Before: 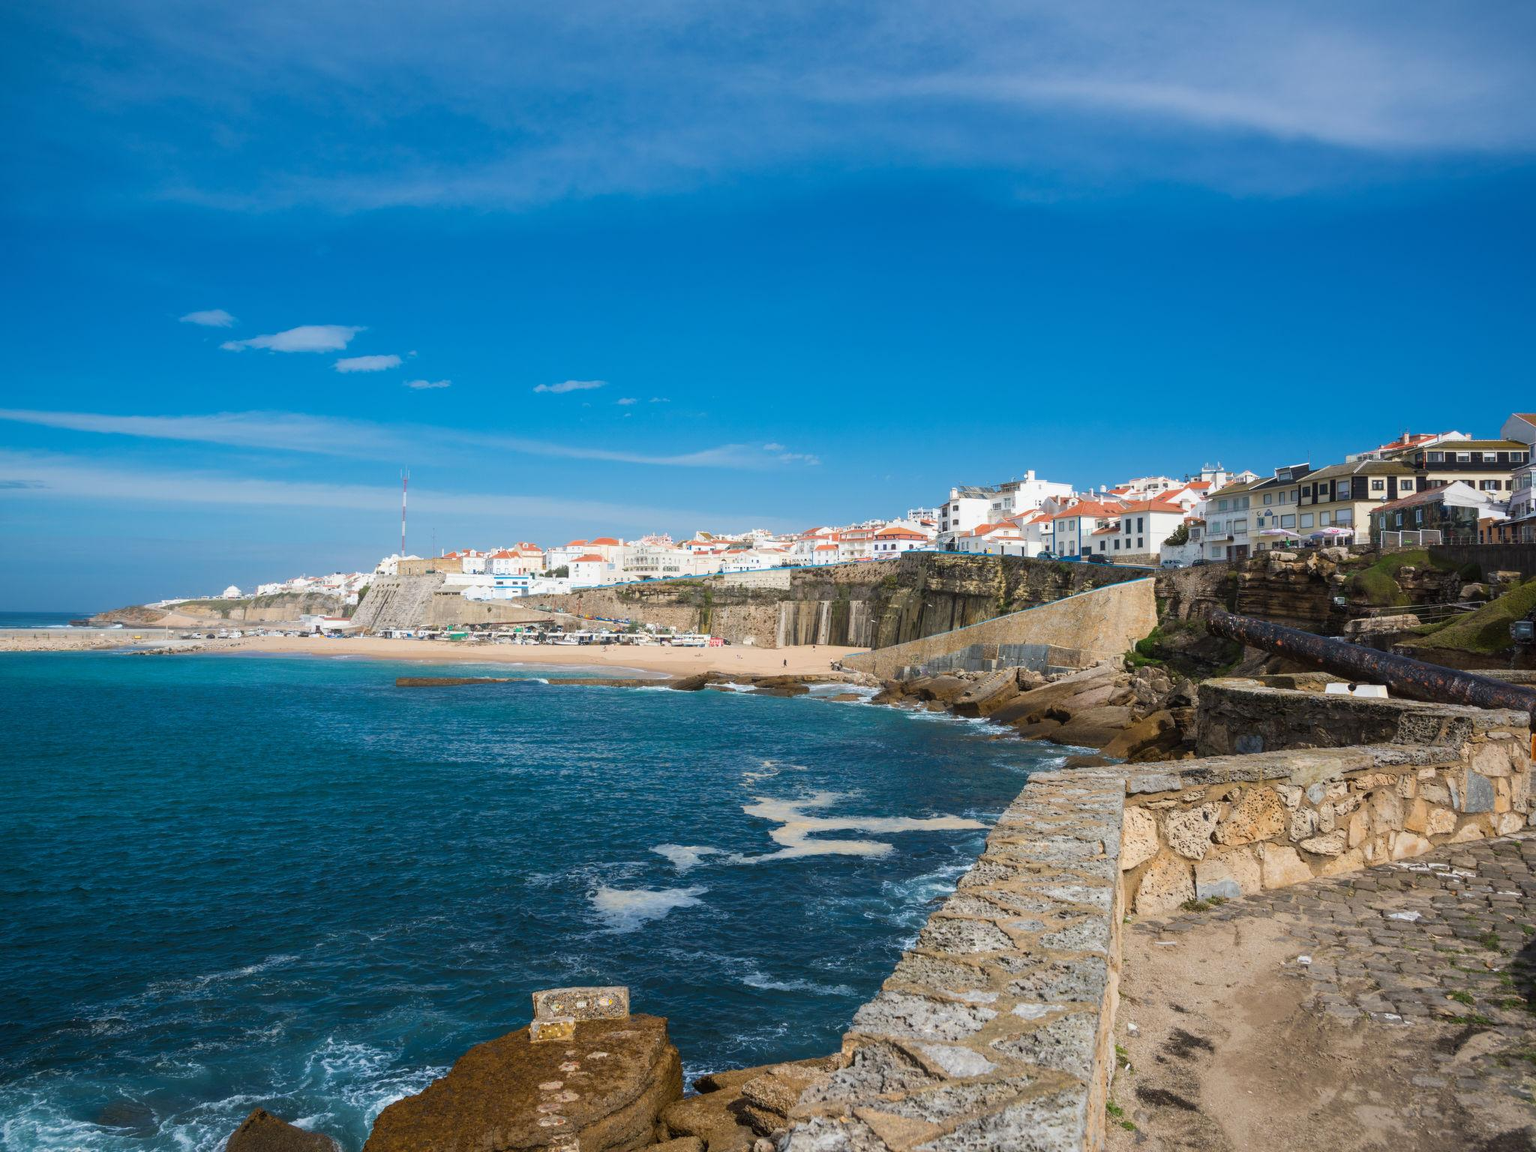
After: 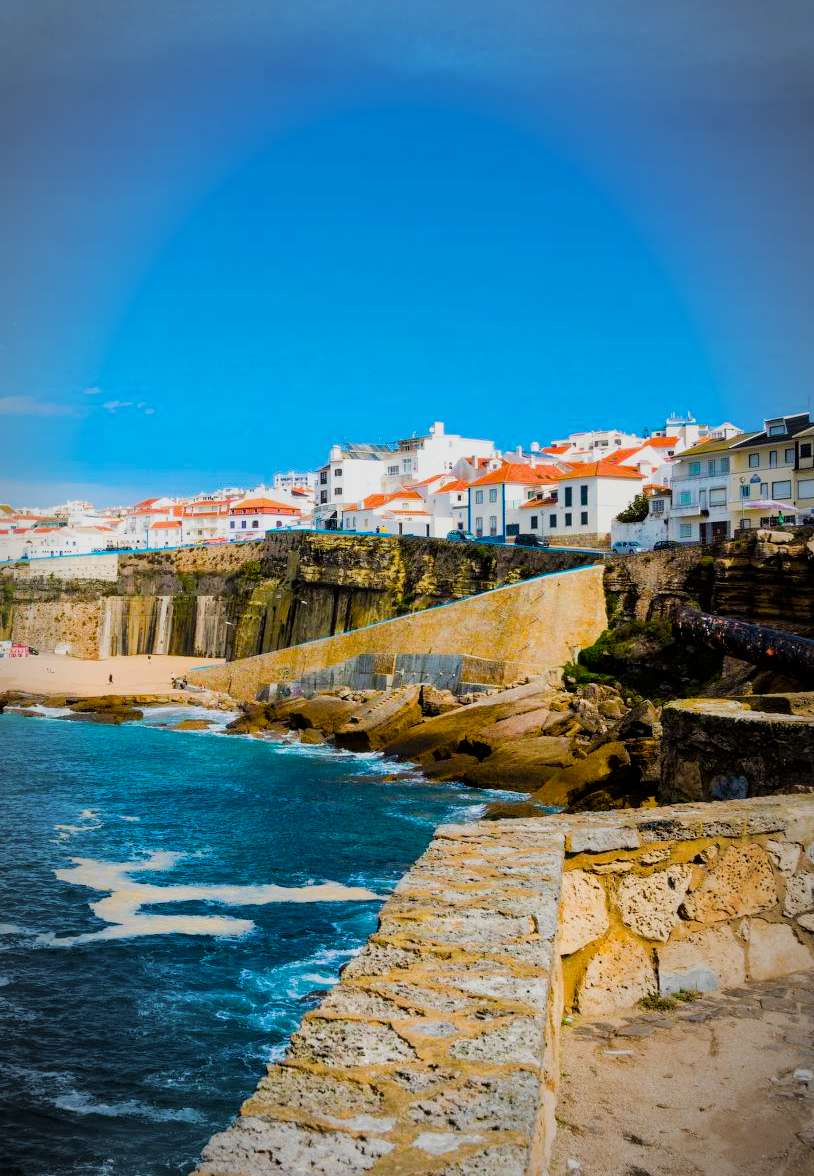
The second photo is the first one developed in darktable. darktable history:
shadows and highlights: shadows -20, white point adjustment -2, highlights -35
filmic rgb: black relative exposure -5 EV, hardness 2.88, contrast 1.3, highlights saturation mix -30%
vignetting: automatic ratio true
color balance rgb: linear chroma grading › shadows 10%, linear chroma grading › highlights 10%, linear chroma grading › global chroma 15%, linear chroma grading › mid-tones 15%, perceptual saturation grading › global saturation 40%, perceptual saturation grading › highlights -25%, perceptual saturation grading › mid-tones 35%, perceptual saturation grading › shadows 35%, perceptual brilliance grading › global brilliance 11.29%, global vibrance 11.29%
crop: left 45.721%, top 13.393%, right 14.118%, bottom 10.01%
